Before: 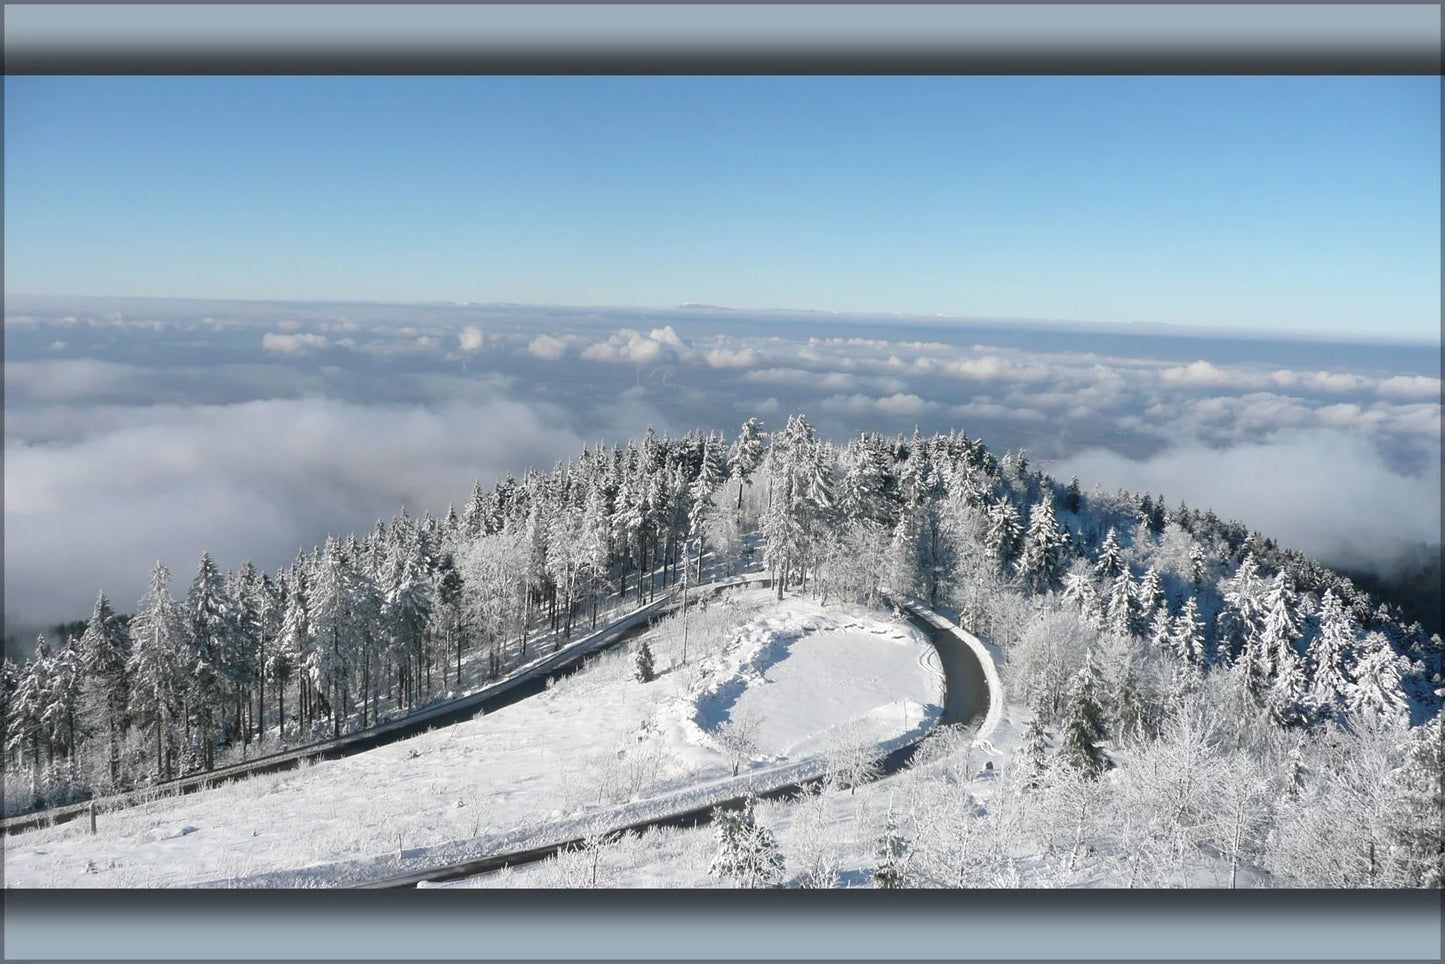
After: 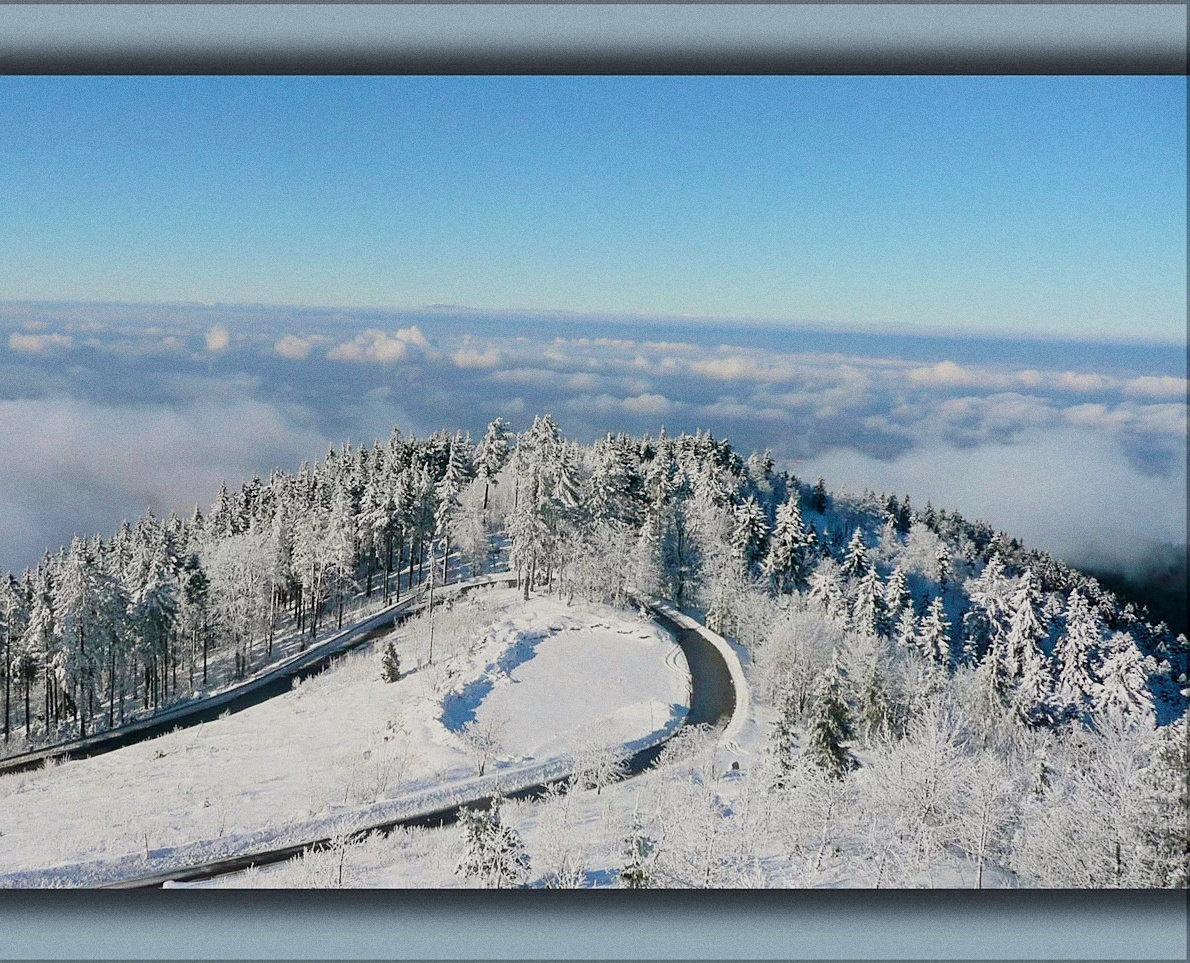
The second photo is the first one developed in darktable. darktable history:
grain: coarseness 0.09 ISO
white balance: red 1.009, blue 0.985
crop: left 17.582%, bottom 0.031%
filmic rgb: black relative exposure -7.65 EV, white relative exposure 4.56 EV, hardness 3.61
contrast brightness saturation: contrast 0.09, saturation 0.28
sharpen: radius 1.864, amount 0.398, threshold 1.271
velvia: on, module defaults
